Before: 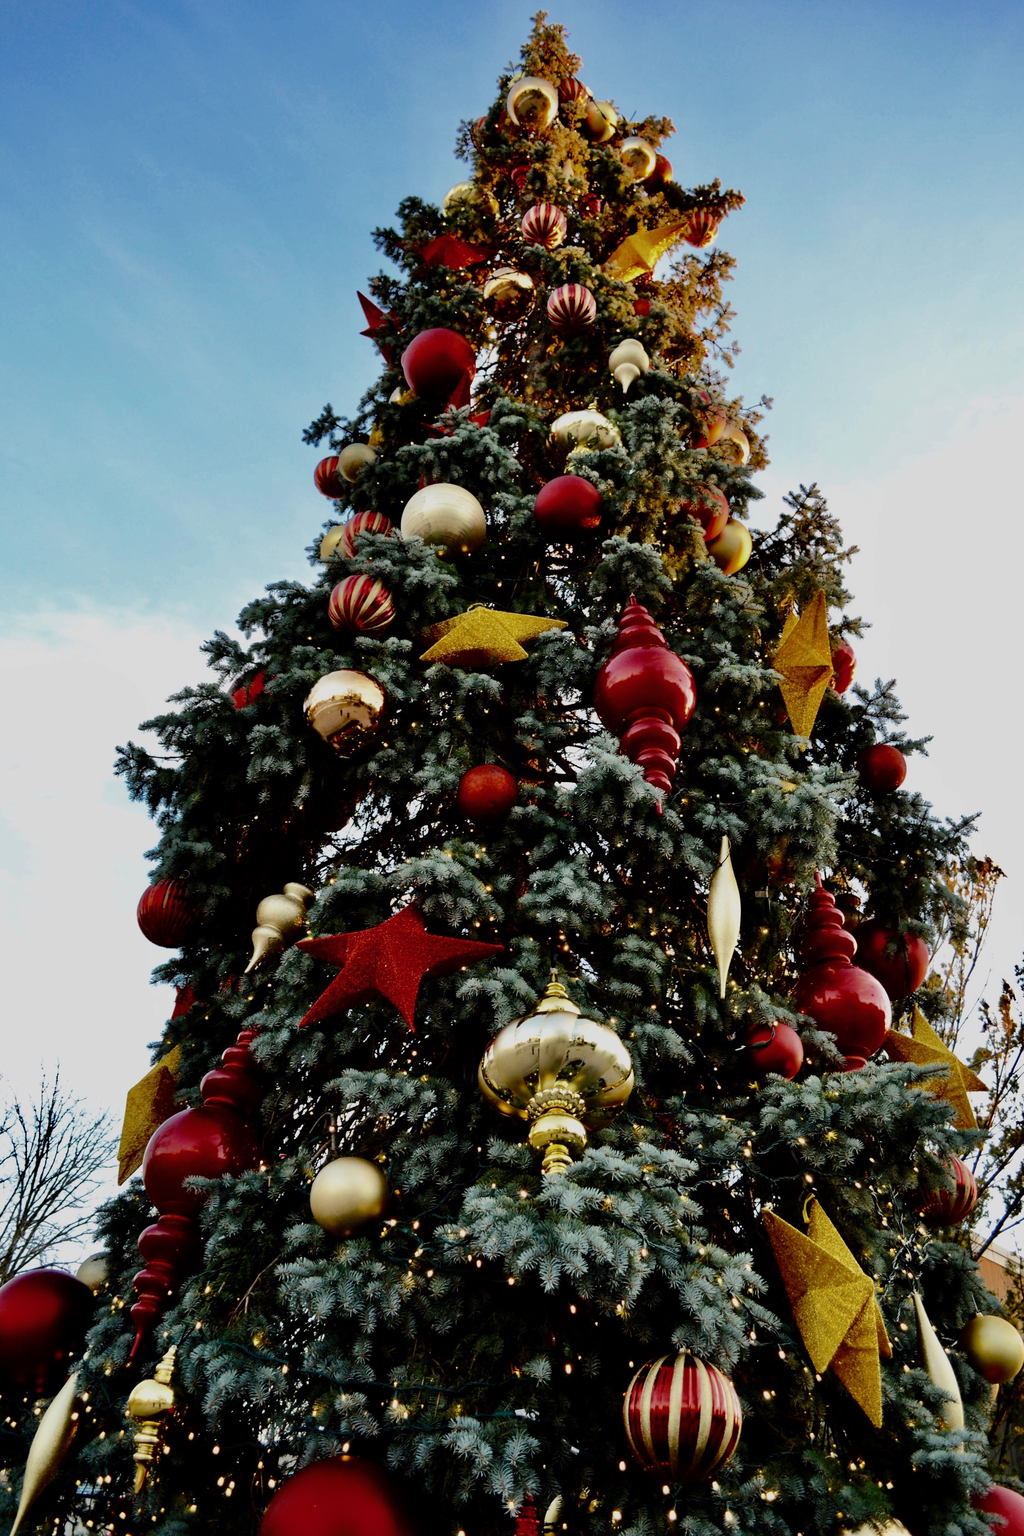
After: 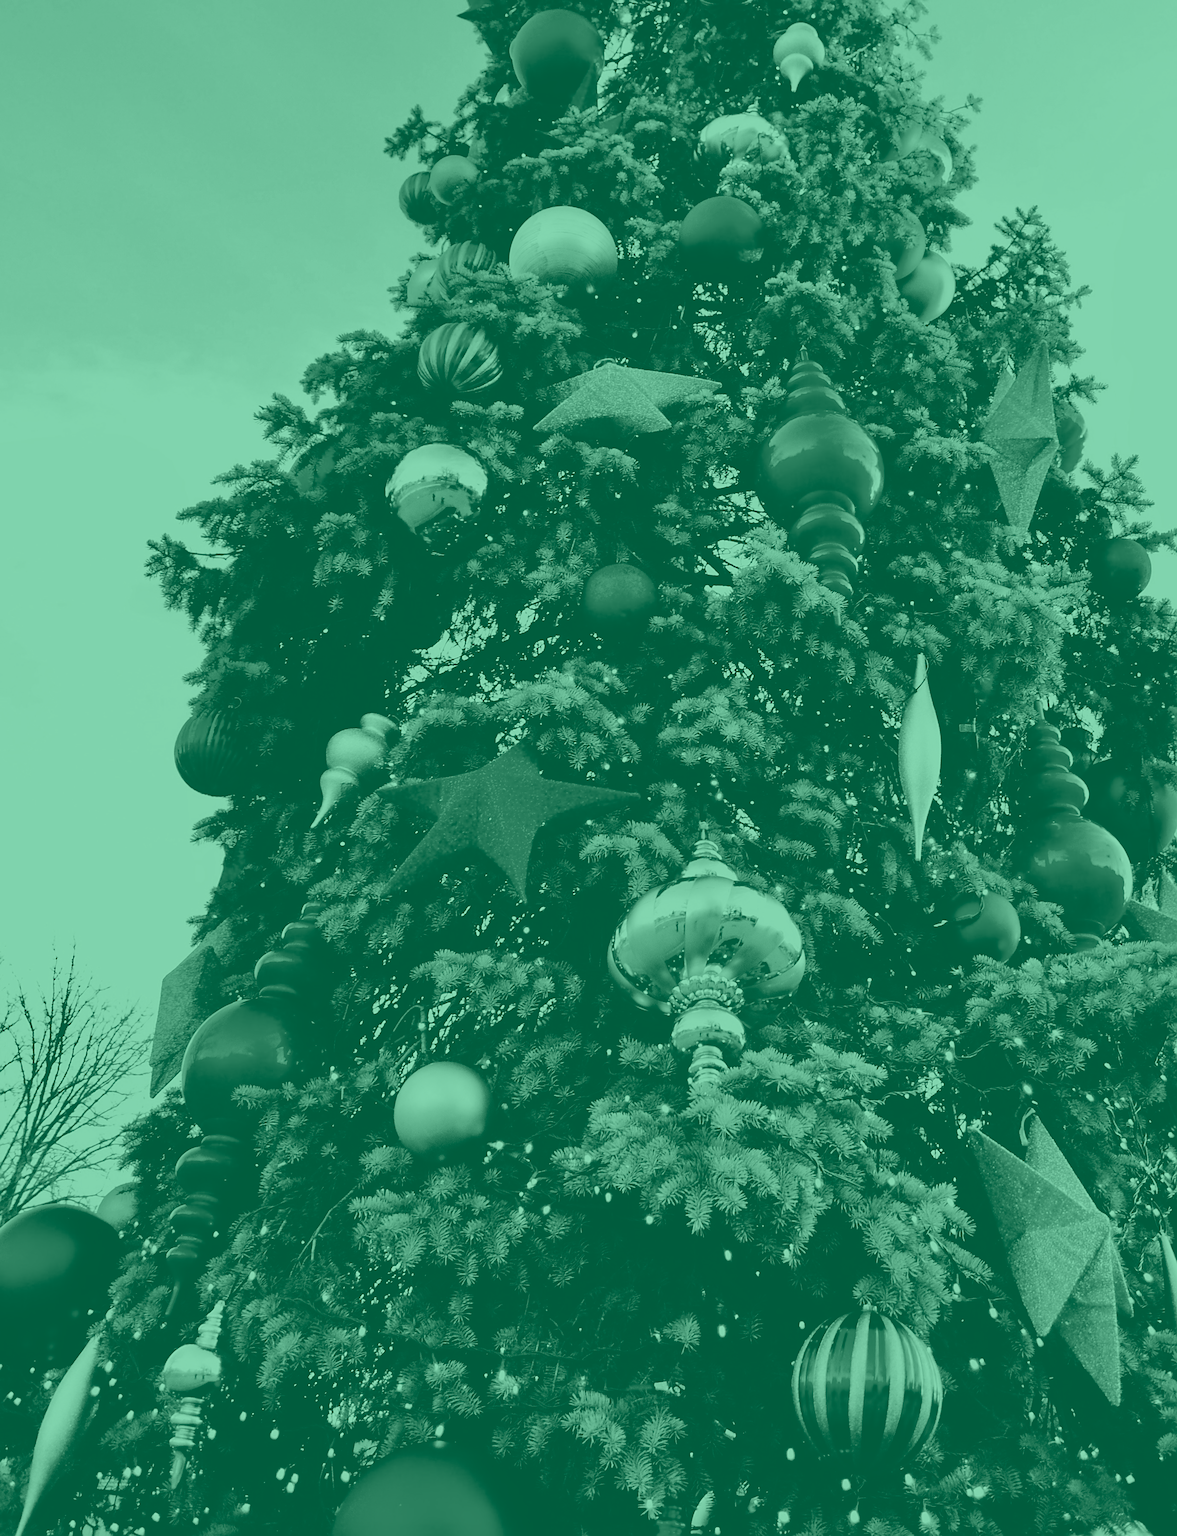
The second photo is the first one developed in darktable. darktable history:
crop: top 20.916%, right 9.437%, bottom 0.316%
sharpen: on, module defaults
colorize: hue 147.6°, saturation 65%, lightness 21.64%
